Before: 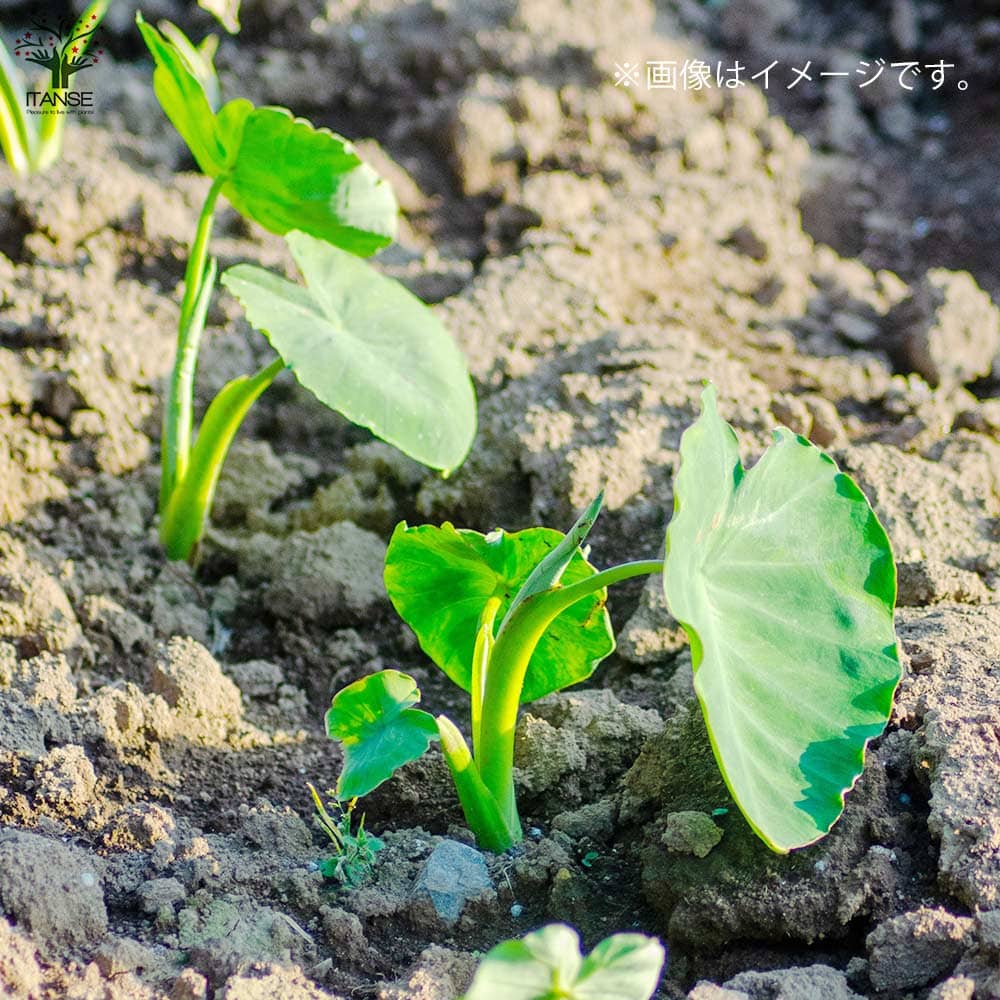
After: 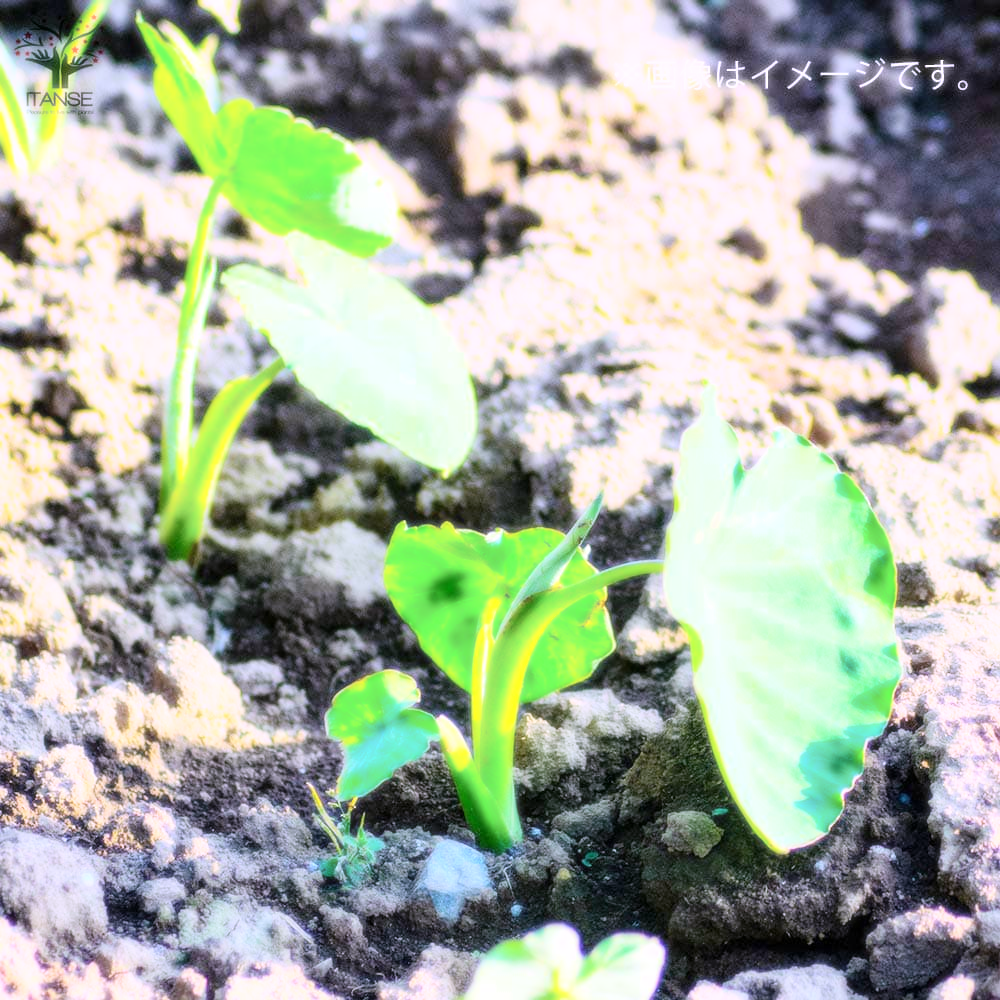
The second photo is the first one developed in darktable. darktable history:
bloom: size 0%, threshold 54.82%, strength 8.31%
white balance: red 1.042, blue 1.17
